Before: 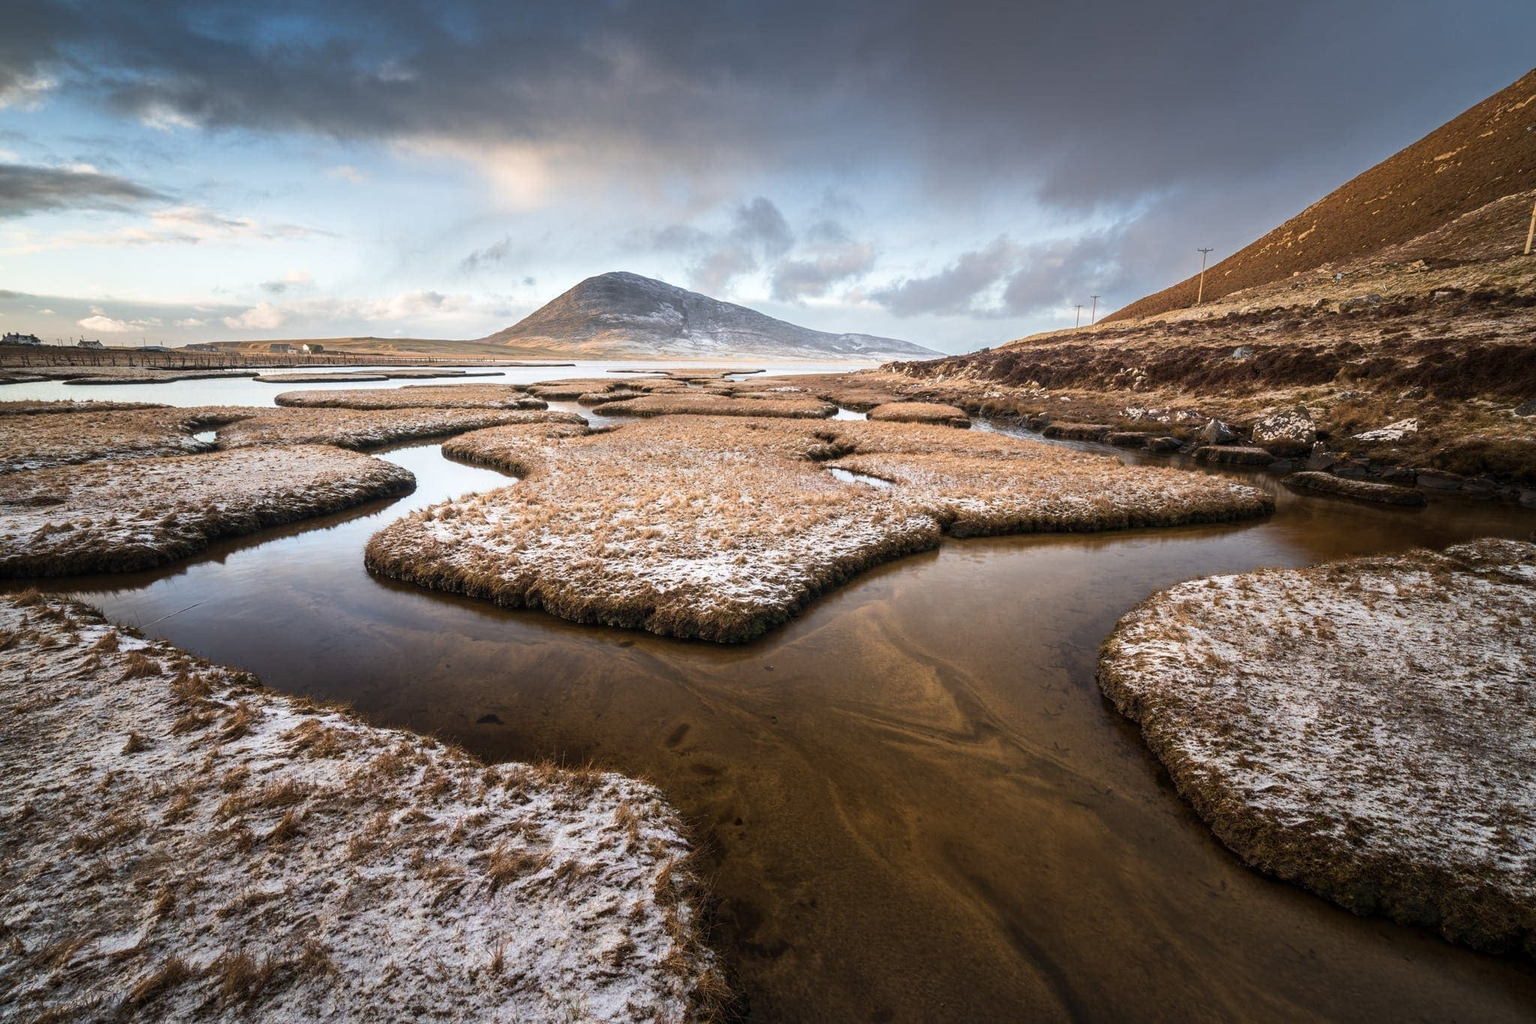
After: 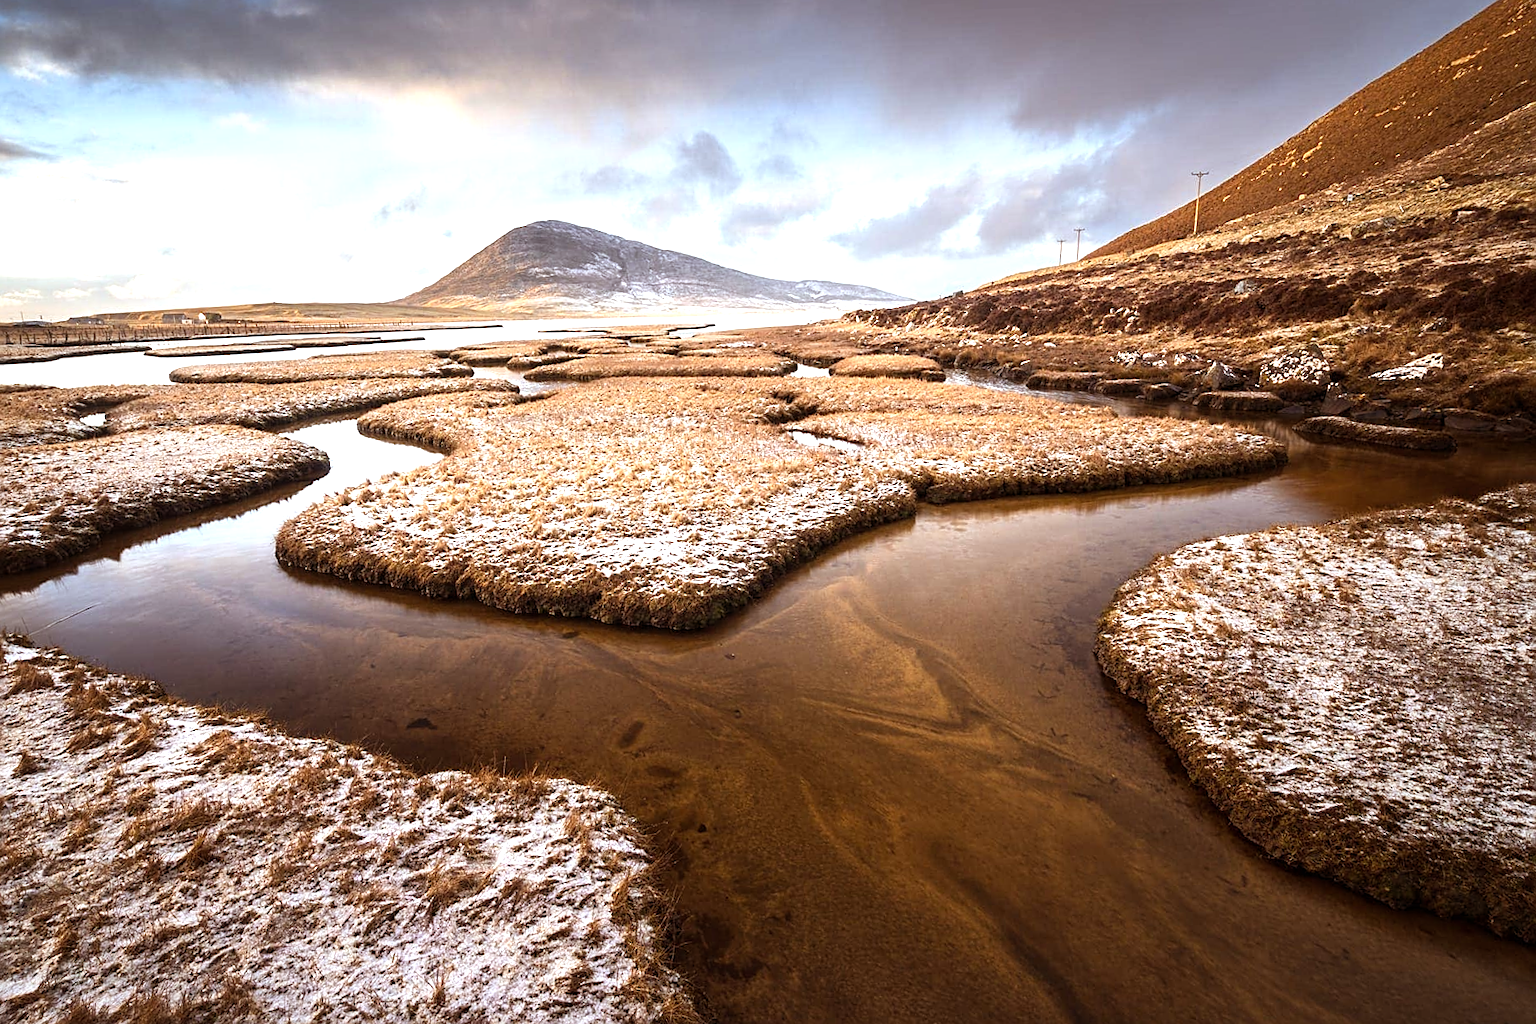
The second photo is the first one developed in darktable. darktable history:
exposure: black level correction 0, exposure 0.7 EV, compensate exposure bias true, compensate highlight preservation false
sharpen: radius 1.967
crop and rotate: angle 1.96°, left 5.673%, top 5.673%
rgb levels: mode RGB, independent channels, levels [[0, 0.5, 1], [0, 0.521, 1], [0, 0.536, 1]]
